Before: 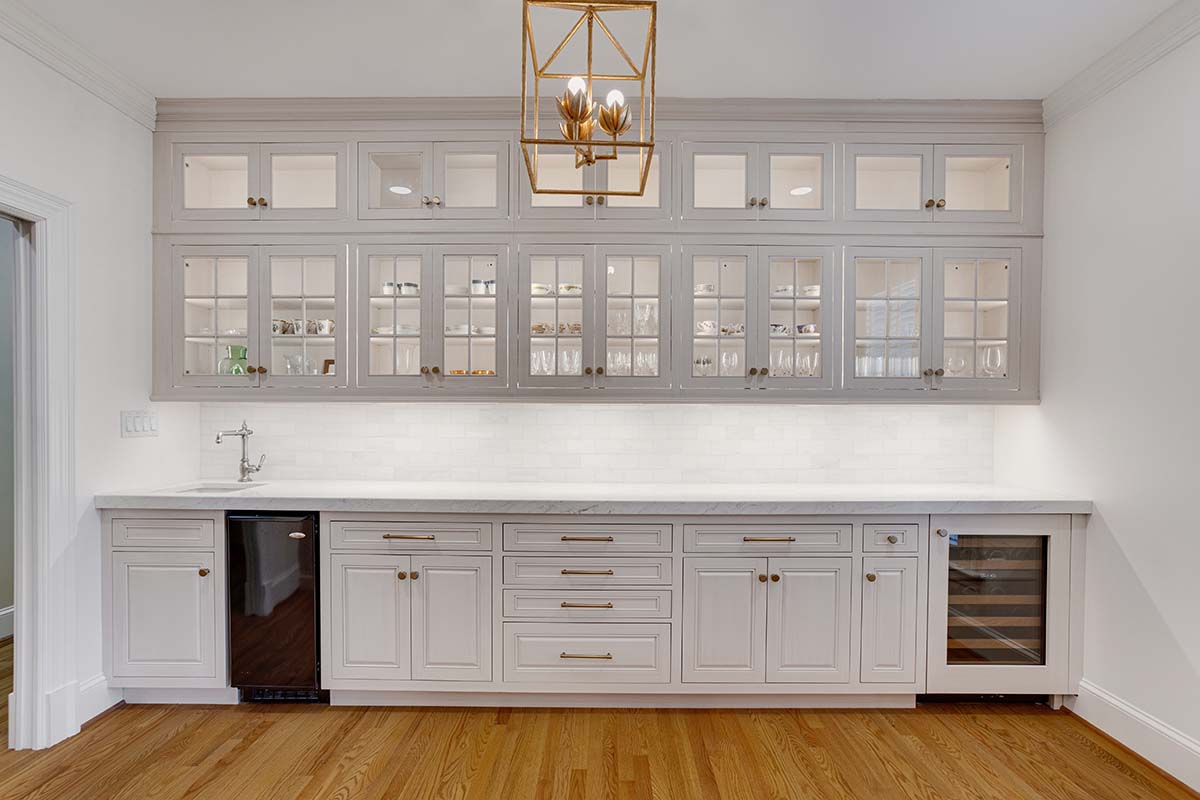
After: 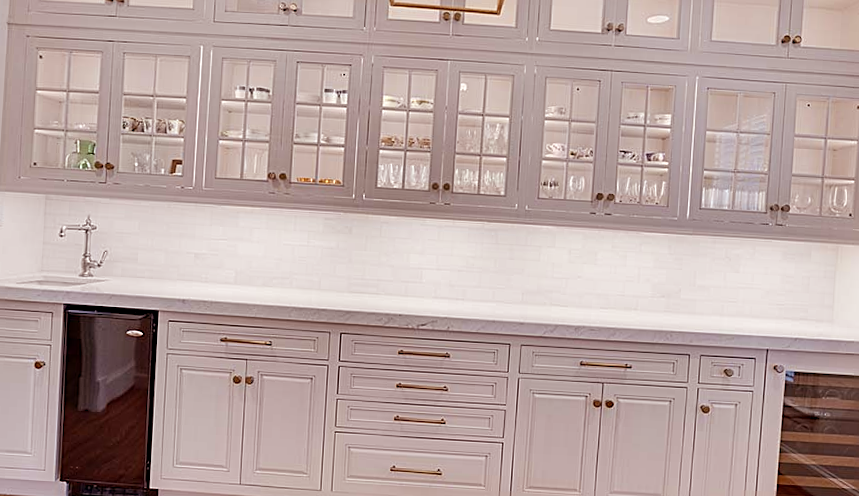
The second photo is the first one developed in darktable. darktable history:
rgb levels: mode RGB, independent channels, levels [[0, 0.474, 1], [0, 0.5, 1], [0, 0.5, 1]]
crop and rotate: angle -3.37°, left 9.79%, top 20.73%, right 12.42%, bottom 11.82%
sharpen: on, module defaults
